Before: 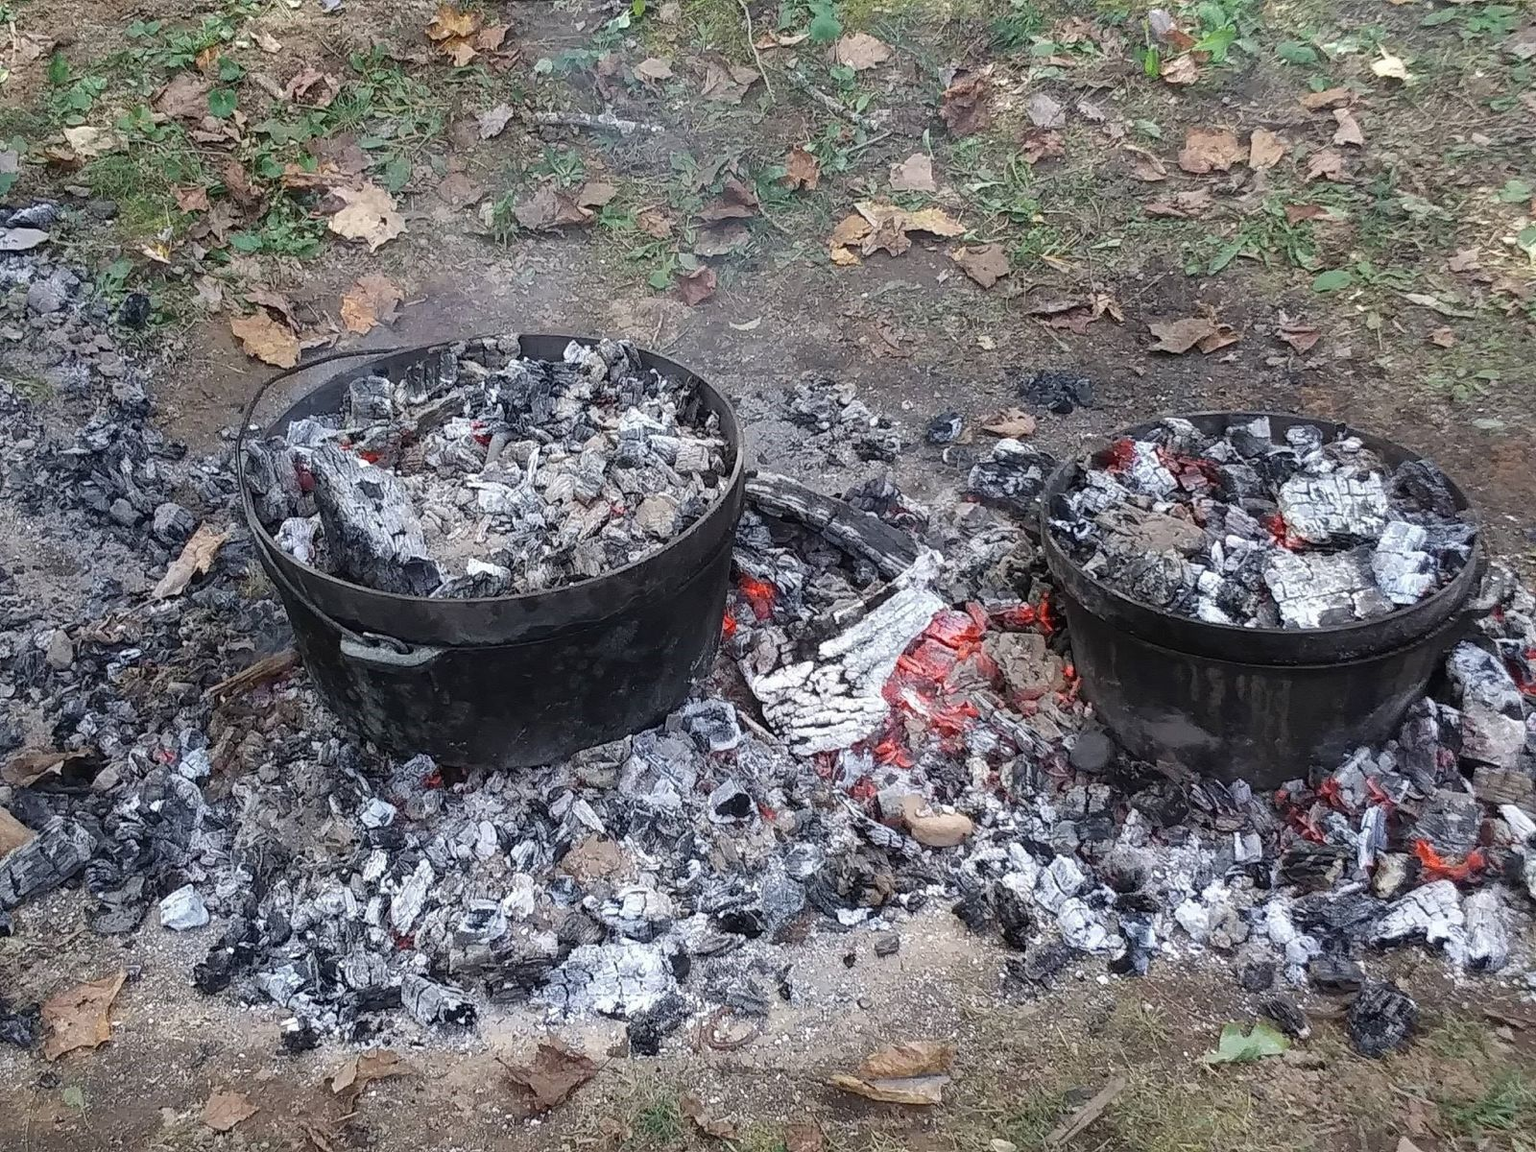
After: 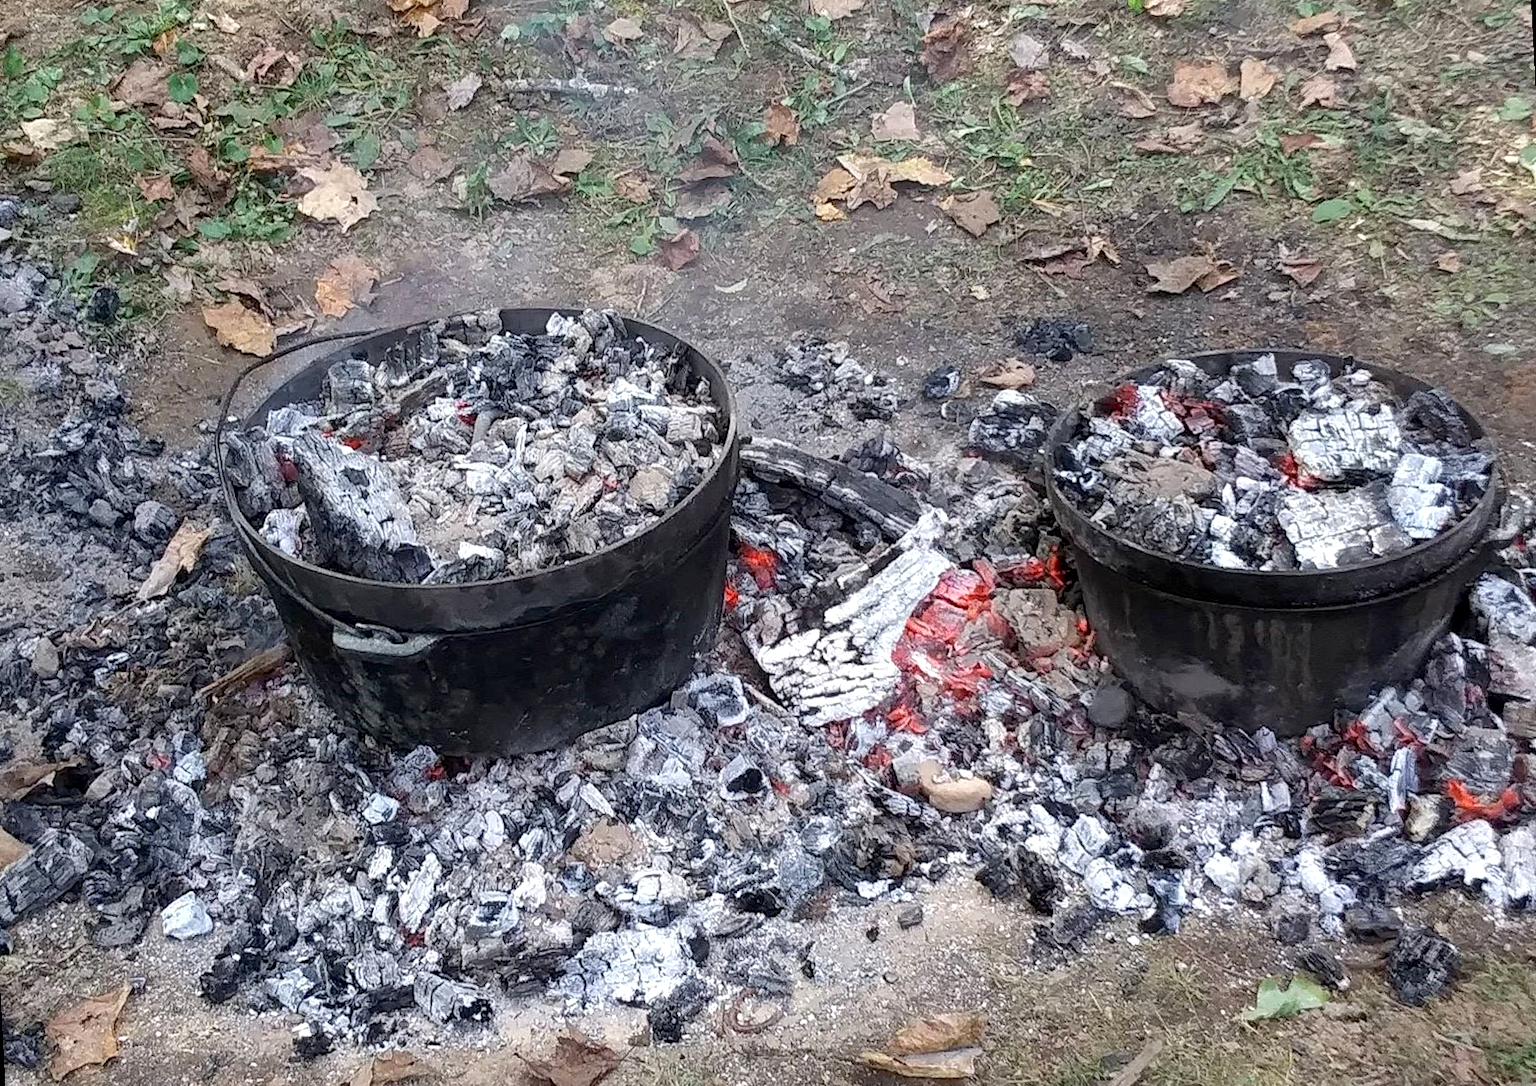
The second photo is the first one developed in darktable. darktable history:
rotate and perspective: rotation -3°, crop left 0.031, crop right 0.968, crop top 0.07, crop bottom 0.93
exposure: black level correction 0.005, exposure 0.286 EV, compensate highlight preservation false
